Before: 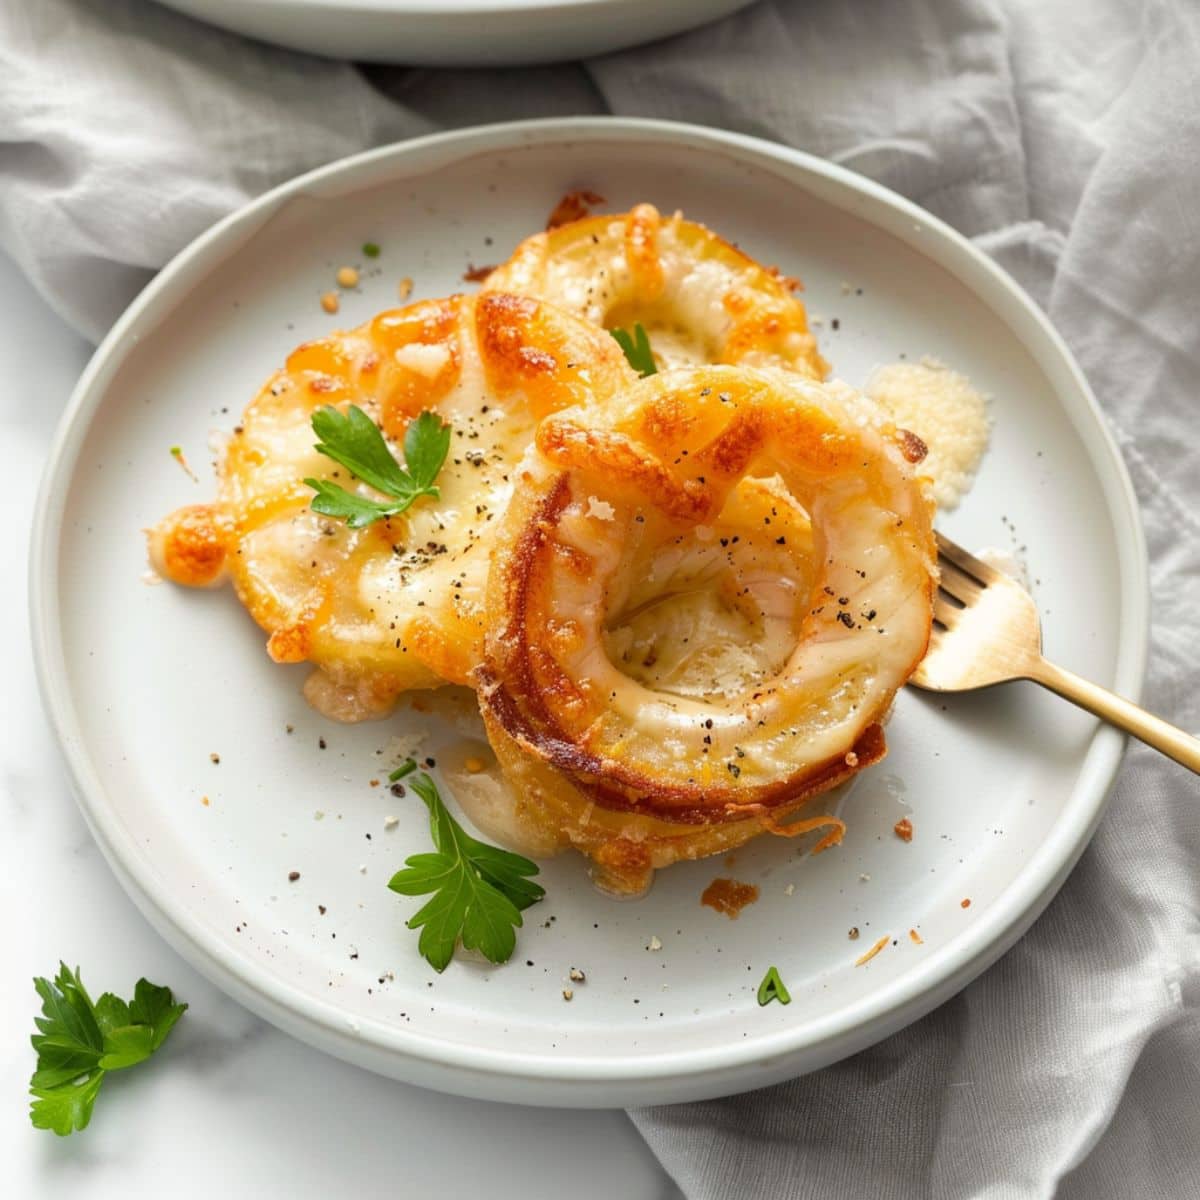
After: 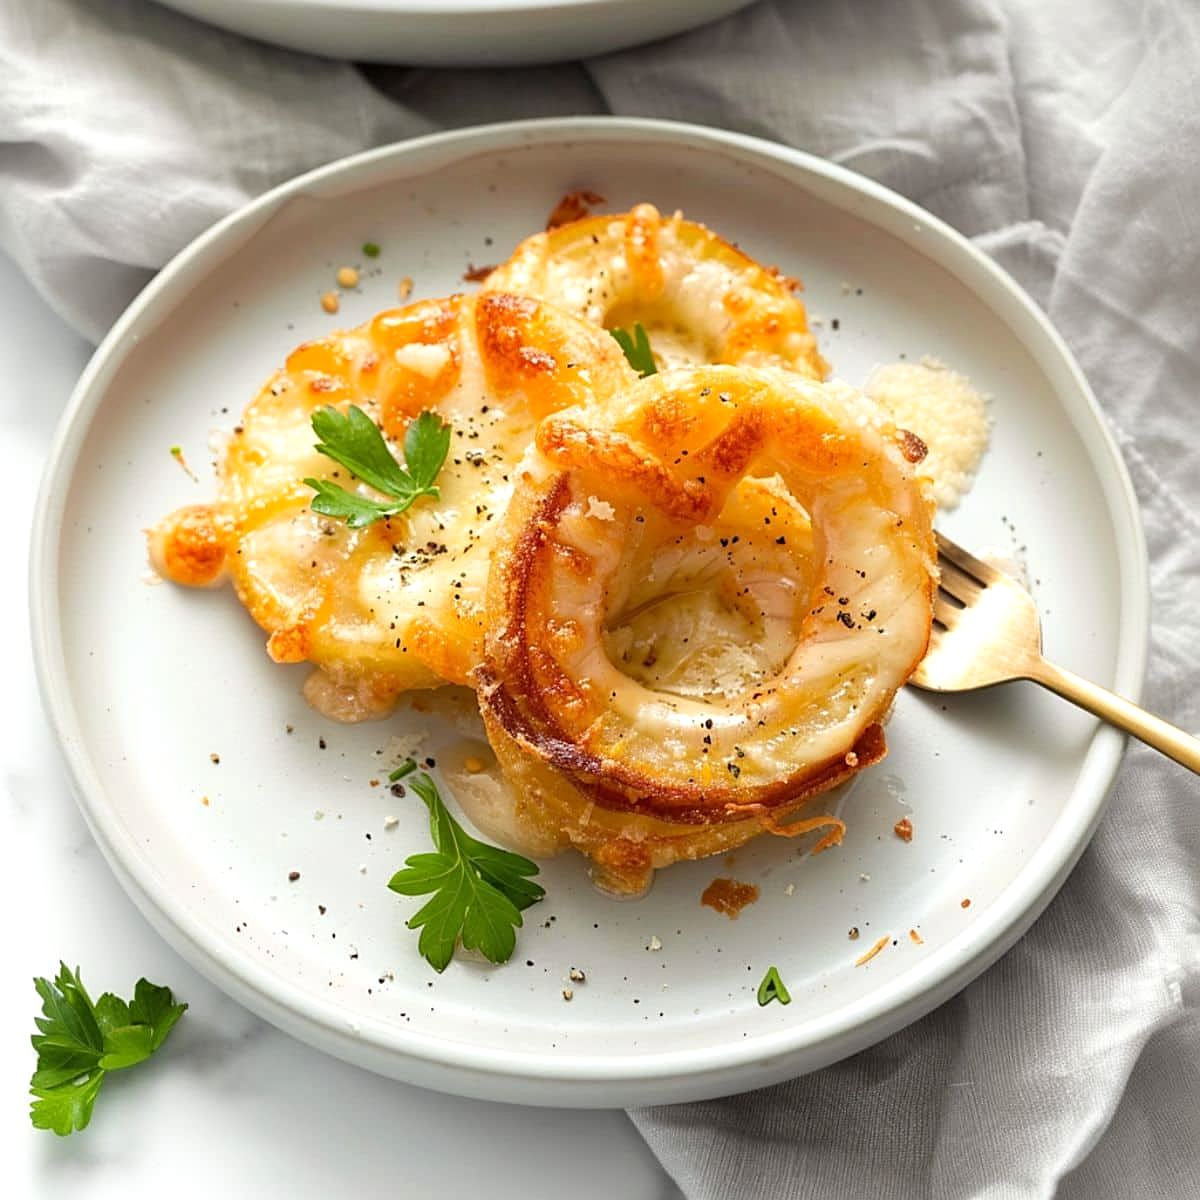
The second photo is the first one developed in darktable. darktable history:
sharpen: on, module defaults
levels: levels [0, 0.476, 0.951]
